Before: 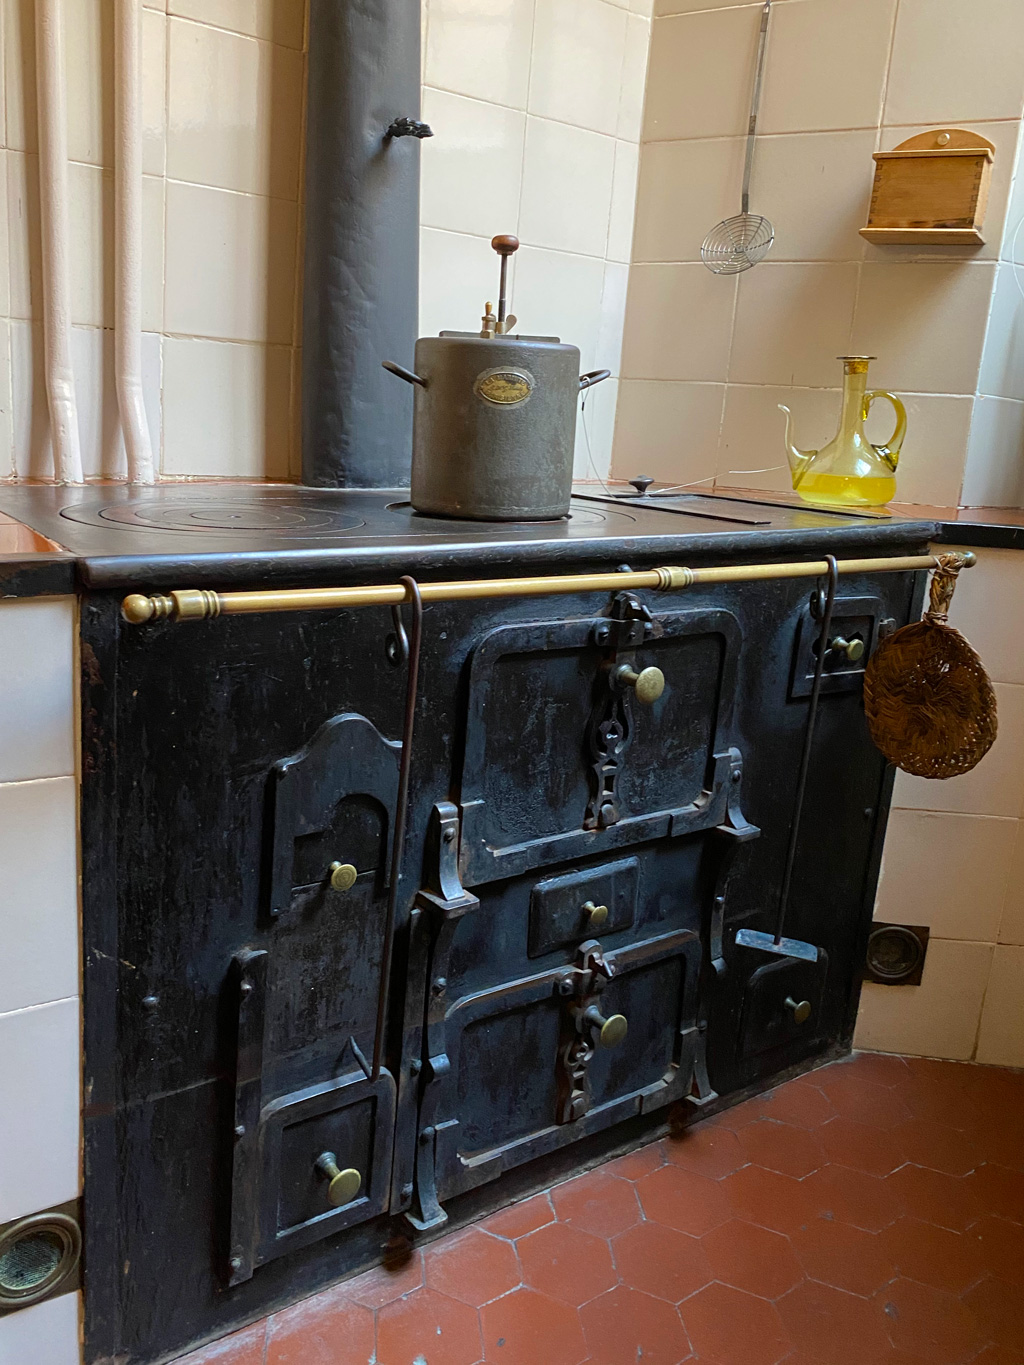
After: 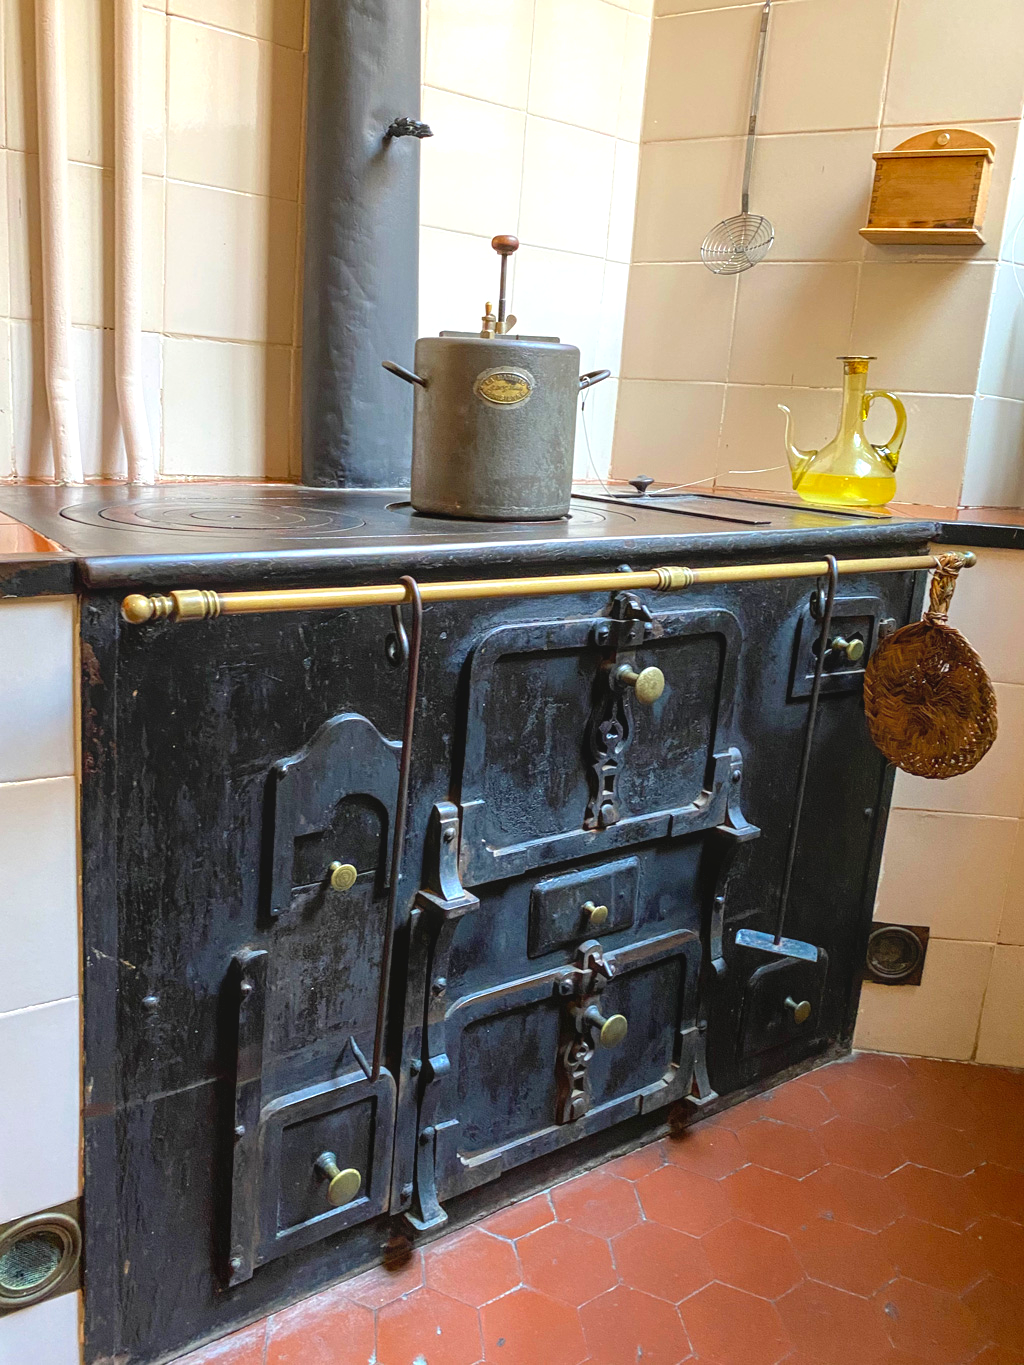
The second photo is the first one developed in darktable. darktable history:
local contrast: on, module defaults
exposure: black level correction 0.001, exposure 0.675 EV, compensate highlight preservation false
contrast brightness saturation: contrast -0.101, brightness 0.051, saturation 0.082
